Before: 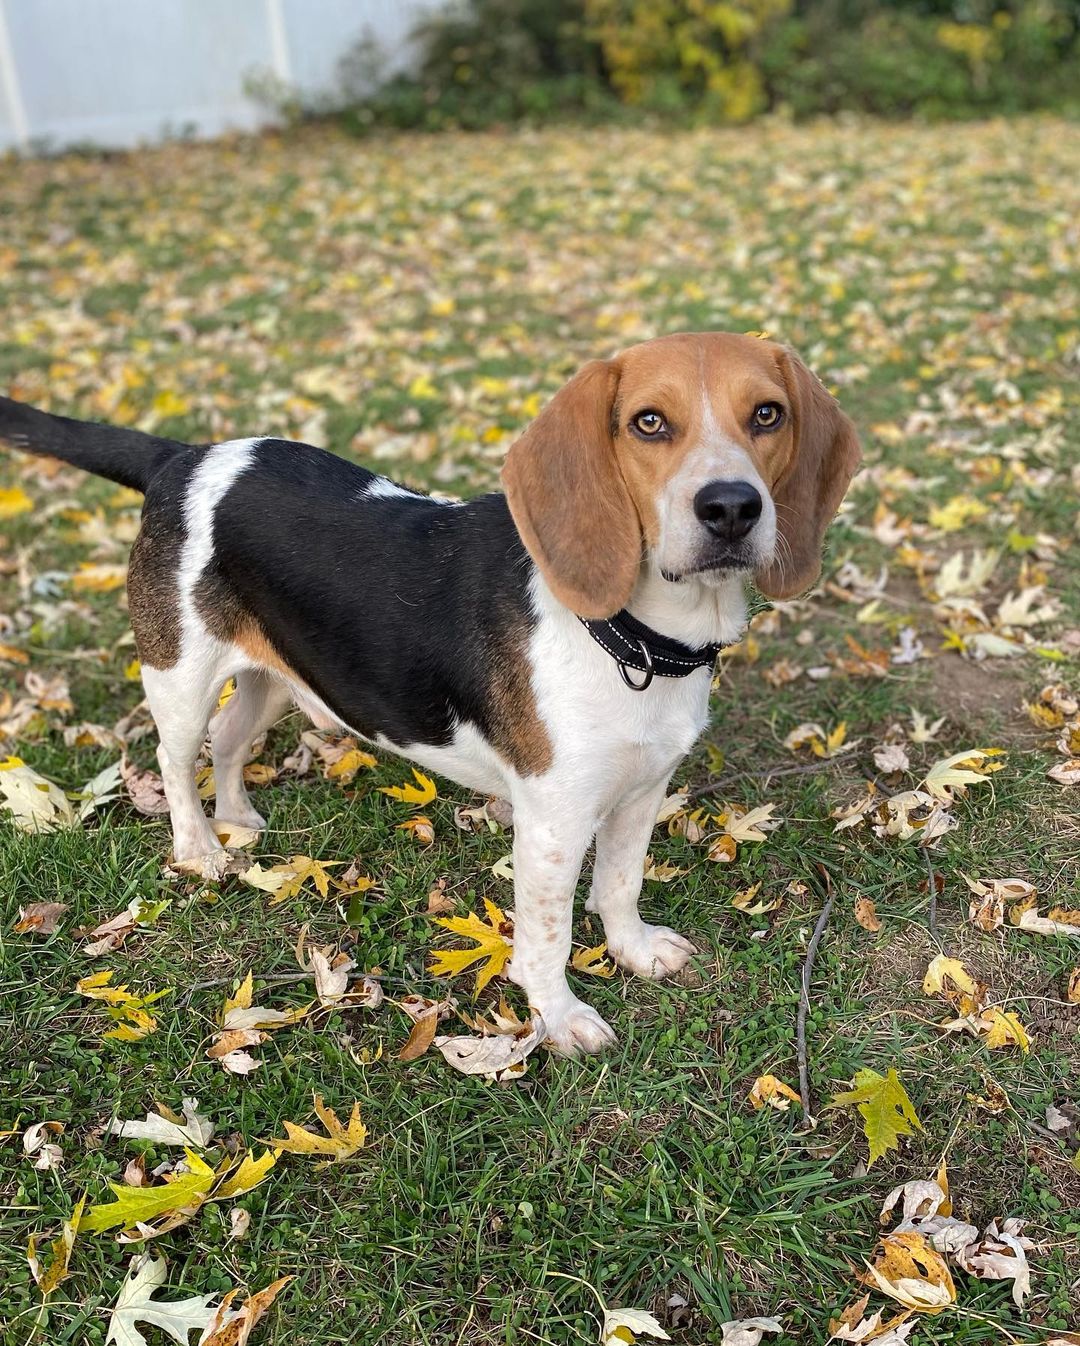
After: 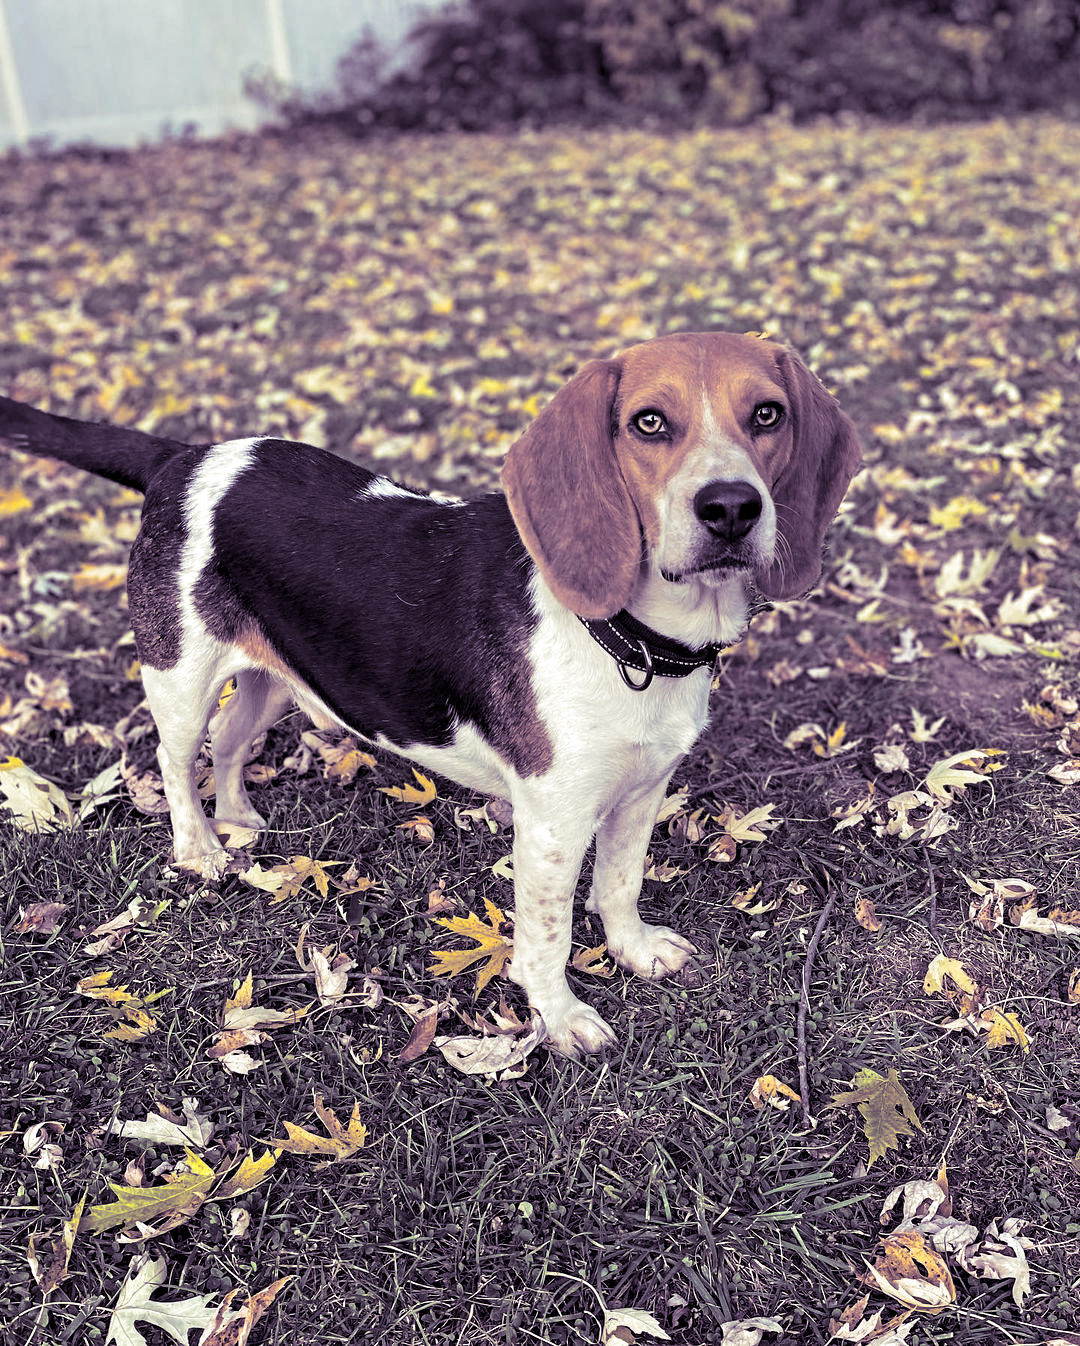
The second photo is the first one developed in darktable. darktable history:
split-toning: shadows › hue 266.4°, shadows › saturation 0.4, highlights › hue 61.2°, highlights › saturation 0.3, compress 0%
contrast equalizer: y [[0.5, 0.501, 0.525, 0.597, 0.58, 0.514], [0.5 ×6], [0.5 ×6], [0 ×6], [0 ×6]]
